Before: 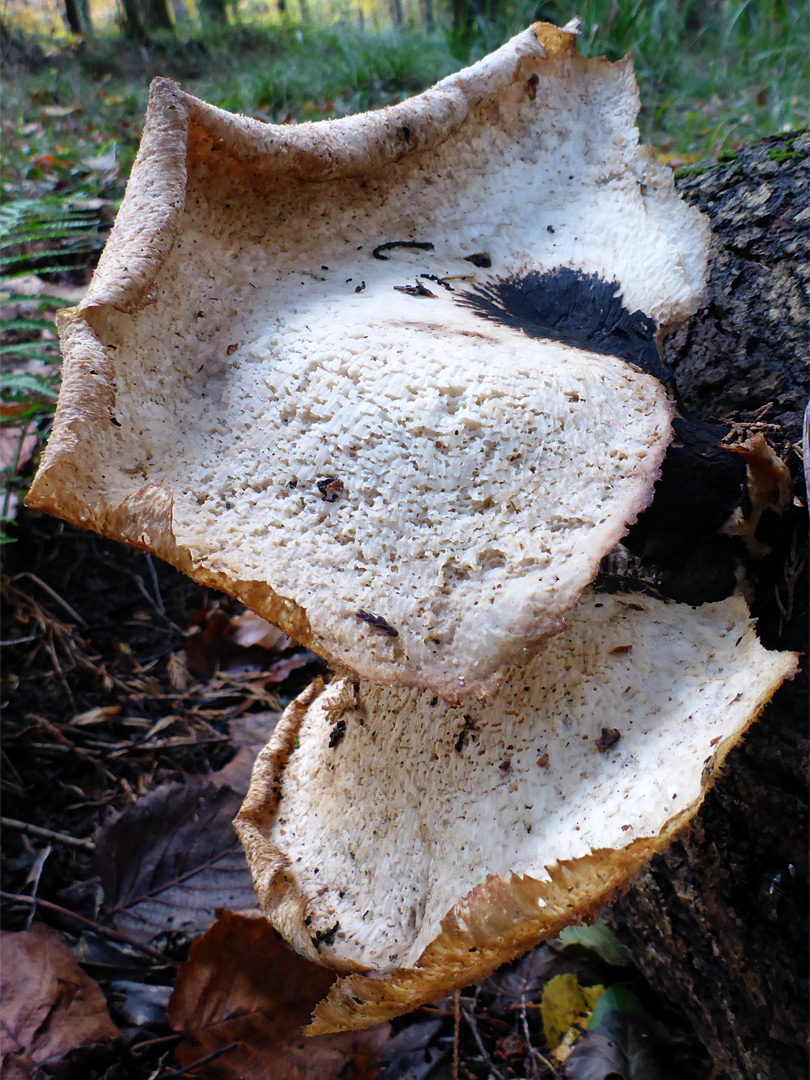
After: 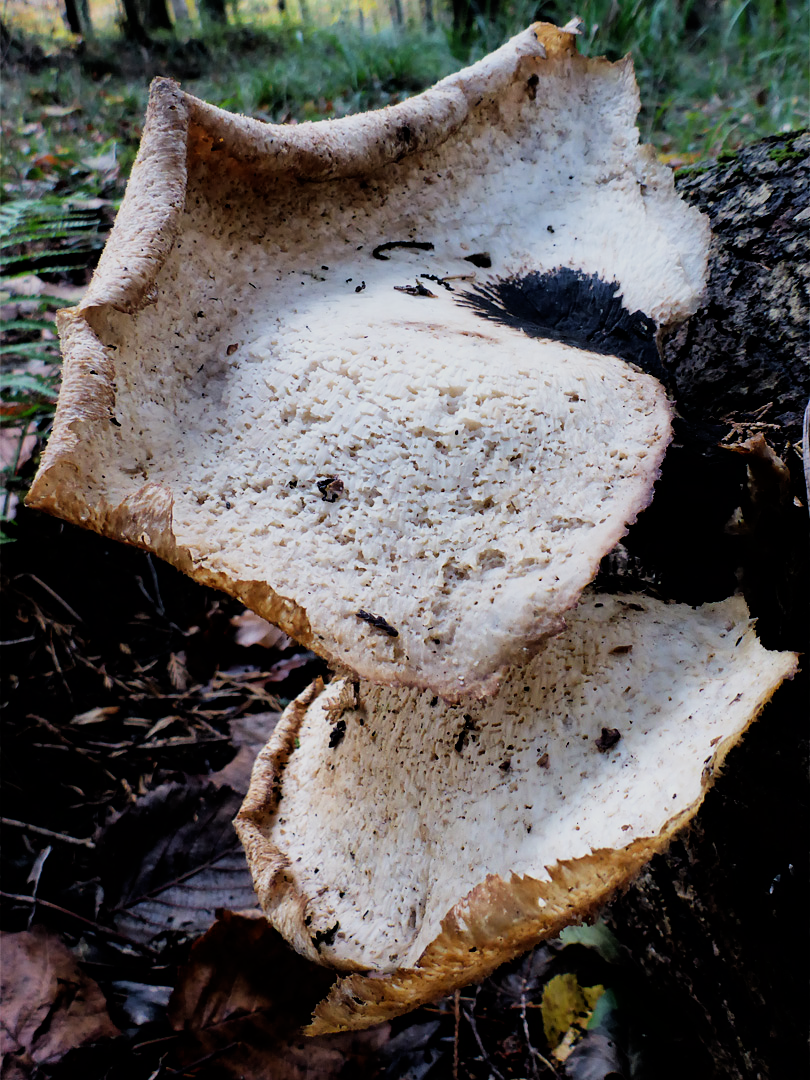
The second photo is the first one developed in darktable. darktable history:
filmic rgb: black relative exposure -5.05 EV, white relative exposure 3.96 EV, hardness 2.9, contrast 1.193, highlights saturation mix -30.81%
